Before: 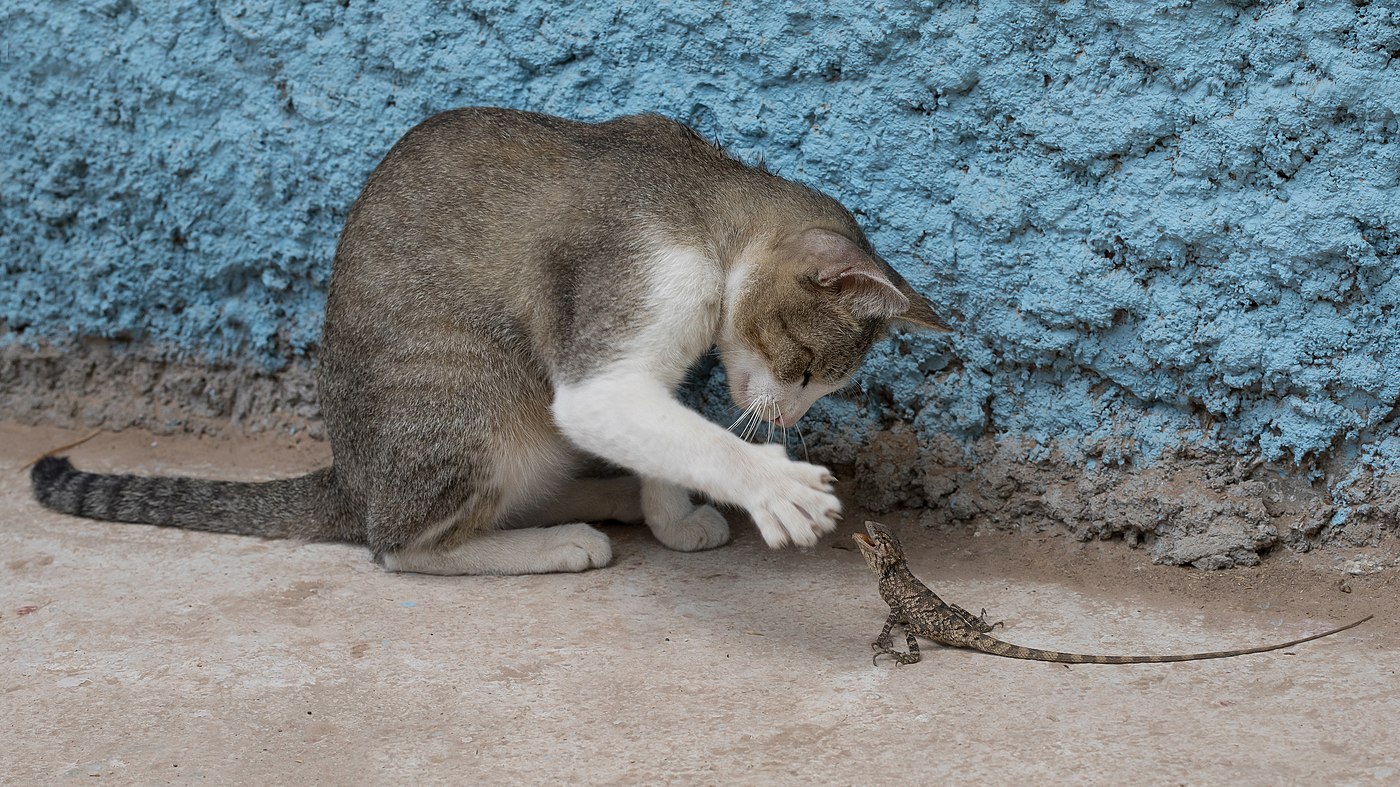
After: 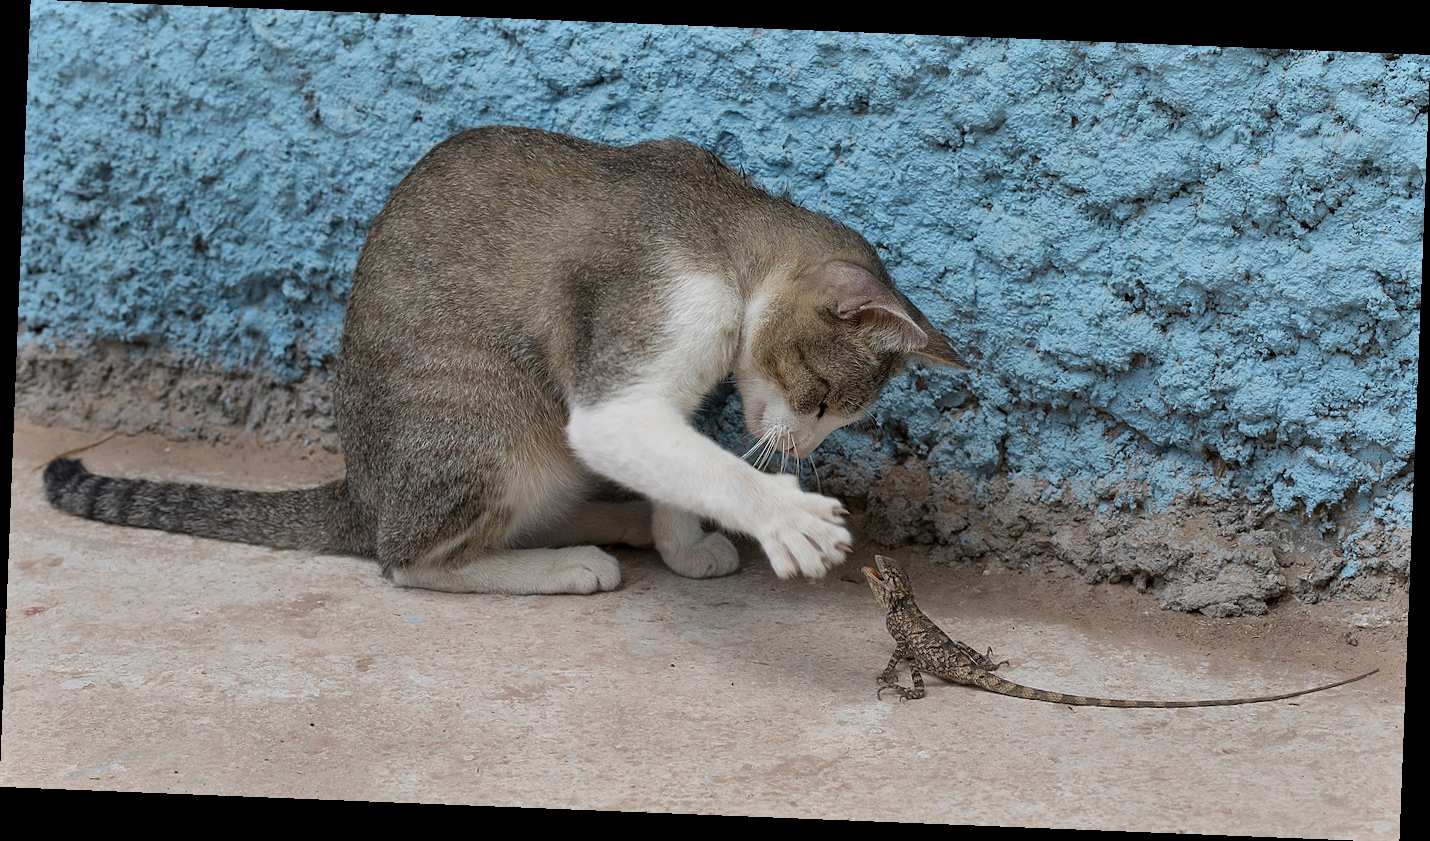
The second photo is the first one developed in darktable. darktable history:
rotate and perspective: rotation 2.27°, automatic cropping off
shadows and highlights: radius 108.52, shadows 44.07, highlights -67.8, low approximation 0.01, soften with gaussian
